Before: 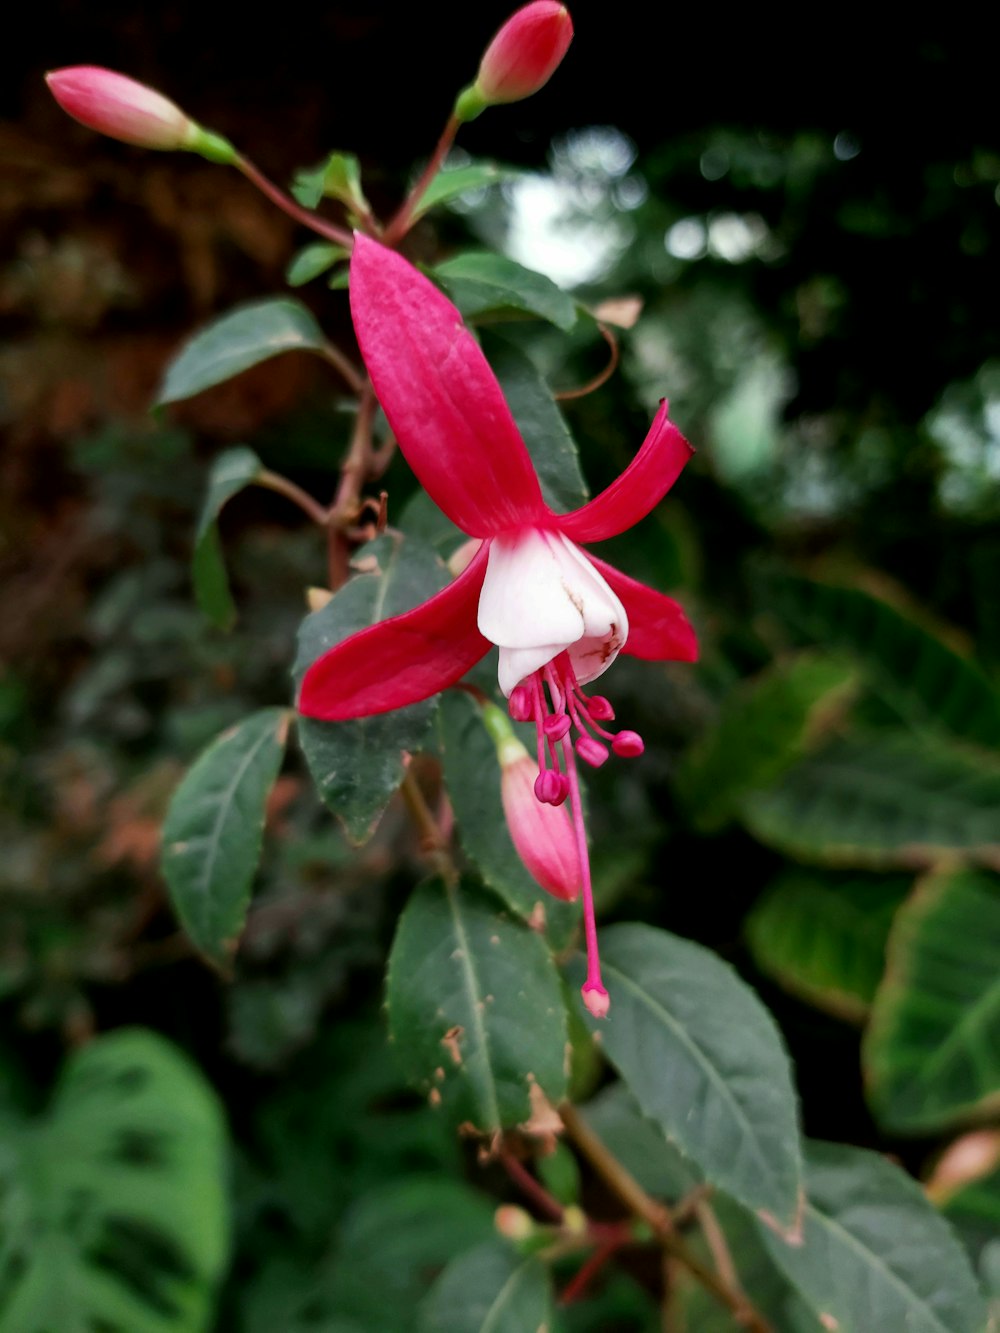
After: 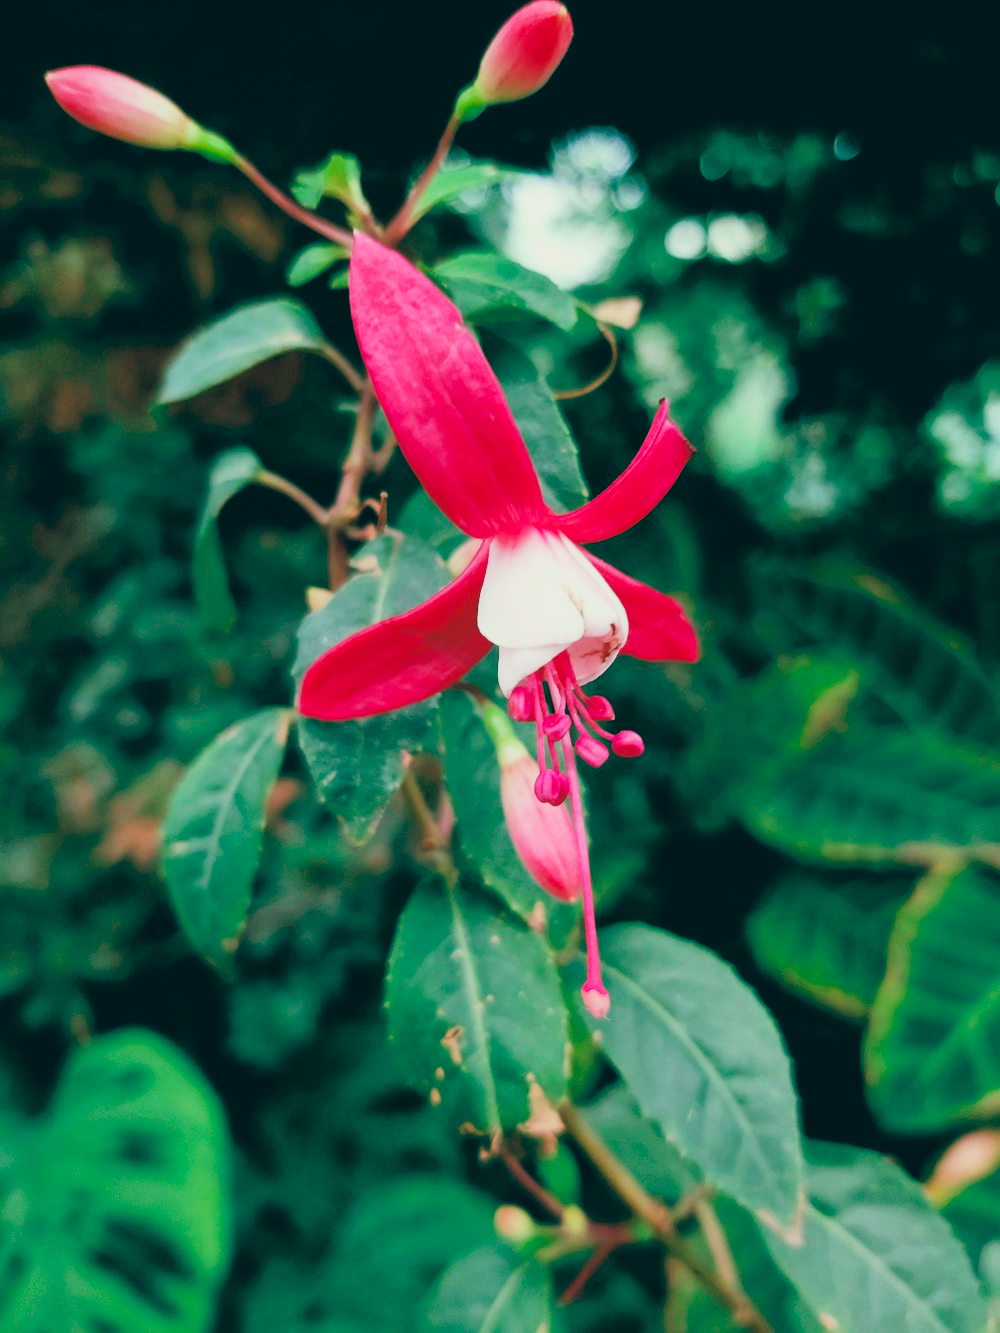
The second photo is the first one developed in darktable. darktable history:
exposure: black level correction 0, exposure 1 EV, compensate exposure bias true, compensate highlight preservation false
color balance: lift [1.006, 0.985, 1.002, 1.015], gamma [1, 0.953, 1.008, 1.047], gain [1.076, 1.13, 1.004, 0.87]
filmic rgb: black relative exposure -8.54 EV, white relative exposure 5.52 EV, hardness 3.39, contrast 1.016
color balance rgb: shadows lift › chroma 11.71%, shadows lift › hue 133.46°, highlights gain › chroma 4%, highlights gain › hue 200.2°, perceptual saturation grading › global saturation 18.05%
